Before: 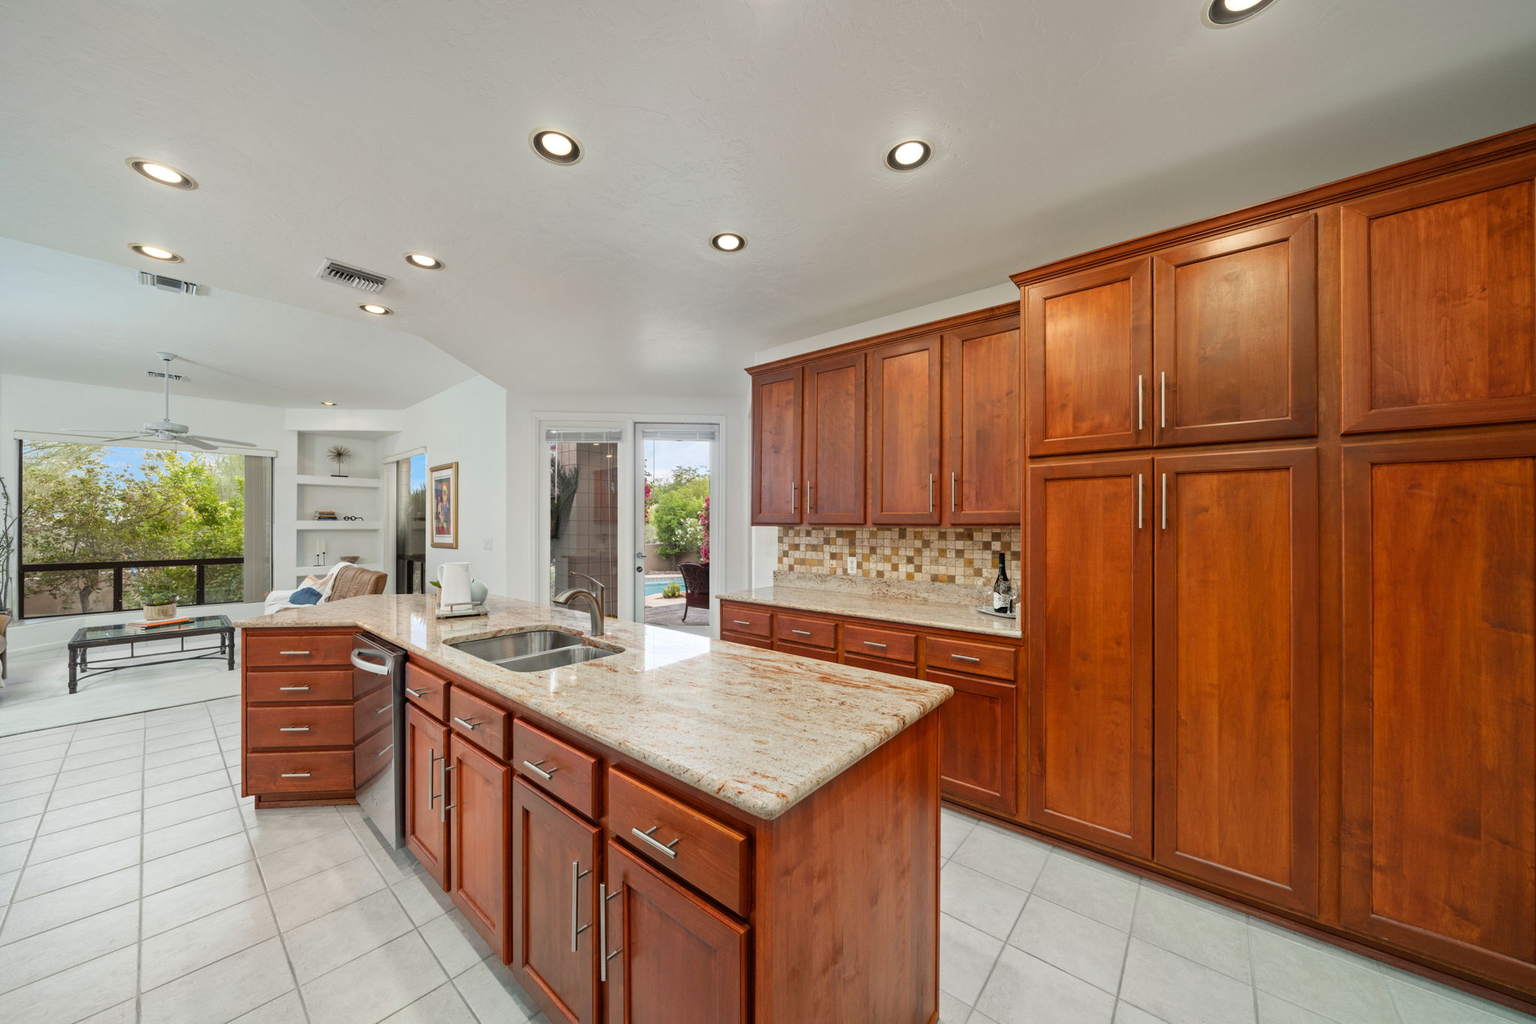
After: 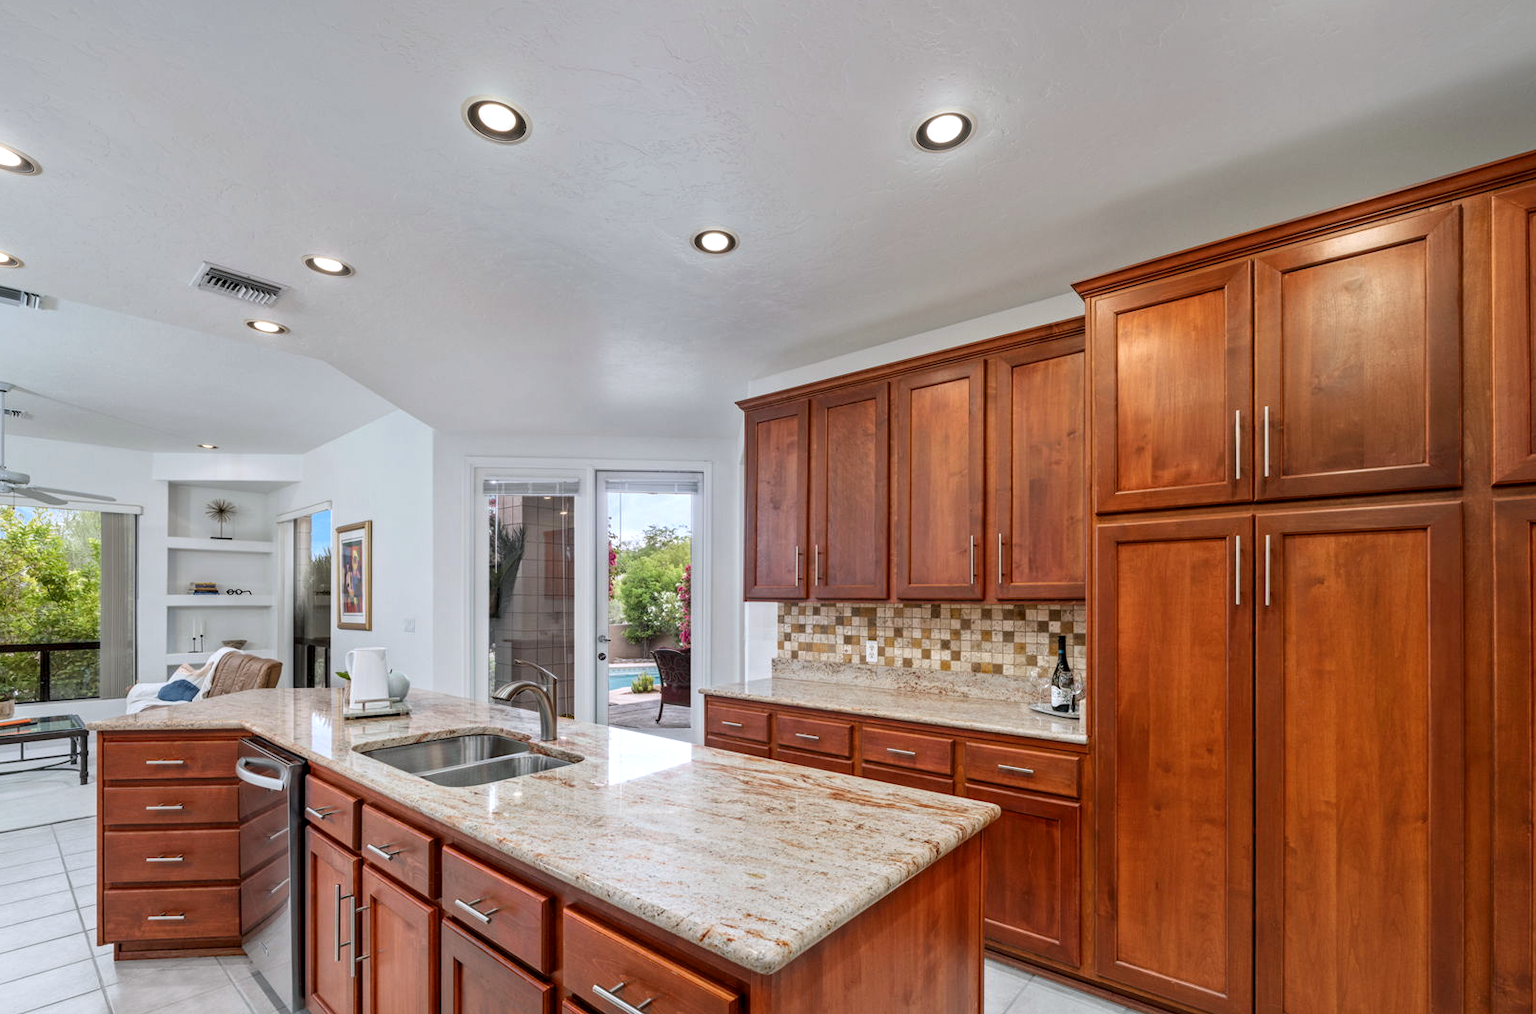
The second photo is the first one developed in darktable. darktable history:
color calibration: illuminant as shot in camera, x 0.358, y 0.373, temperature 4628.91 K
crop and rotate: left 10.77%, top 5.1%, right 10.41%, bottom 16.76%
local contrast: detail 130%
